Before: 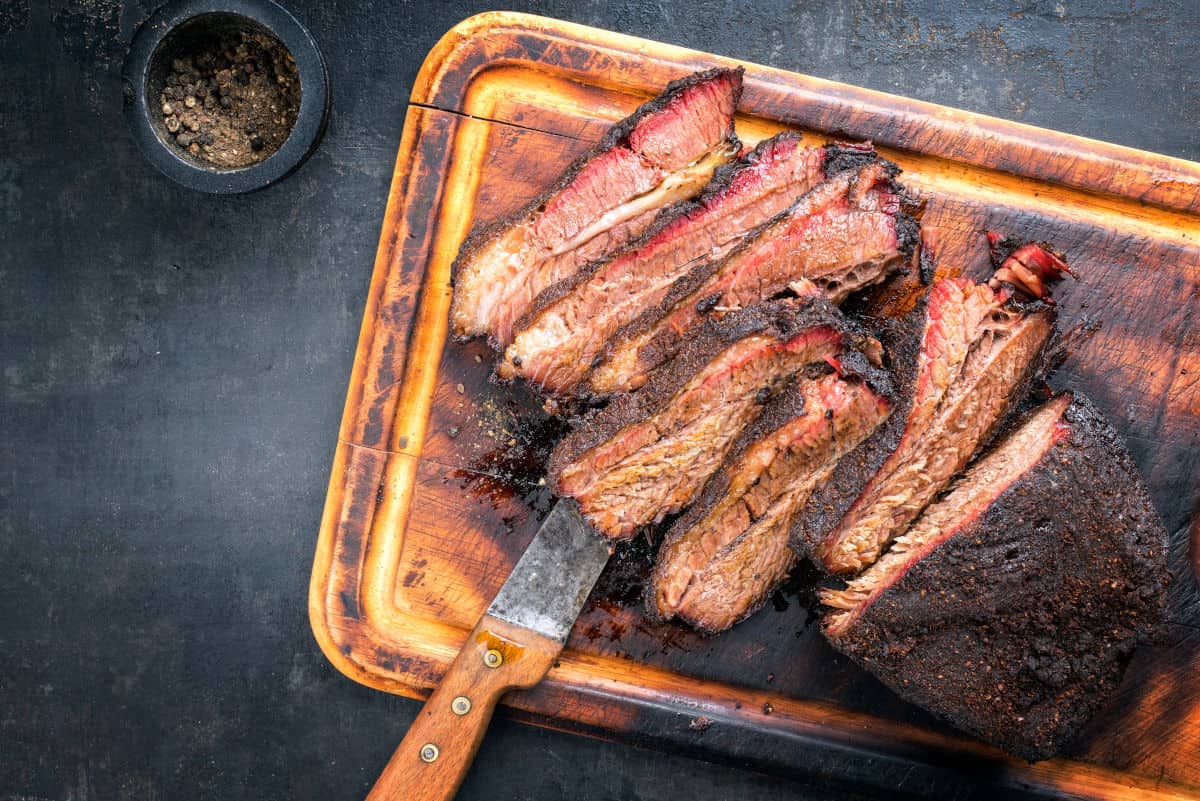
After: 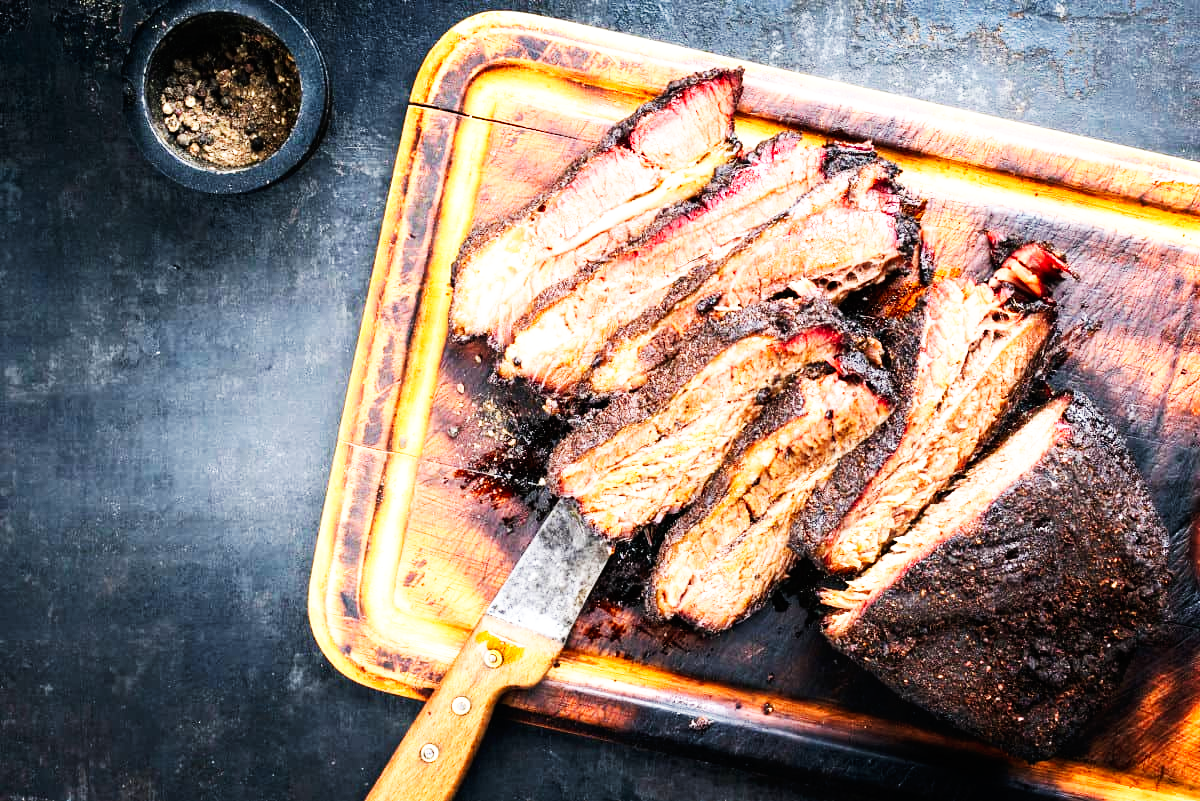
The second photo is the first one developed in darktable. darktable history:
tone equalizer: -8 EV -0.429 EV, -7 EV -0.392 EV, -6 EV -0.304 EV, -5 EV -0.261 EV, -3 EV 0.189 EV, -2 EV 0.313 EV, -1 EV 0.411 EV, +0 EV 0.425 EV, edges refinement/feathering 500, mask exposure compensation -1.57 EV, preserve details no
base curve: curves: ch0 [(0, 0) (0.007, 0.004) (0.027, 0.03) (0.046, 0.07) (0.207, 0.54) (0.442, 0.872) (0.673, 0.972) (1, 1)], preserve colors none
